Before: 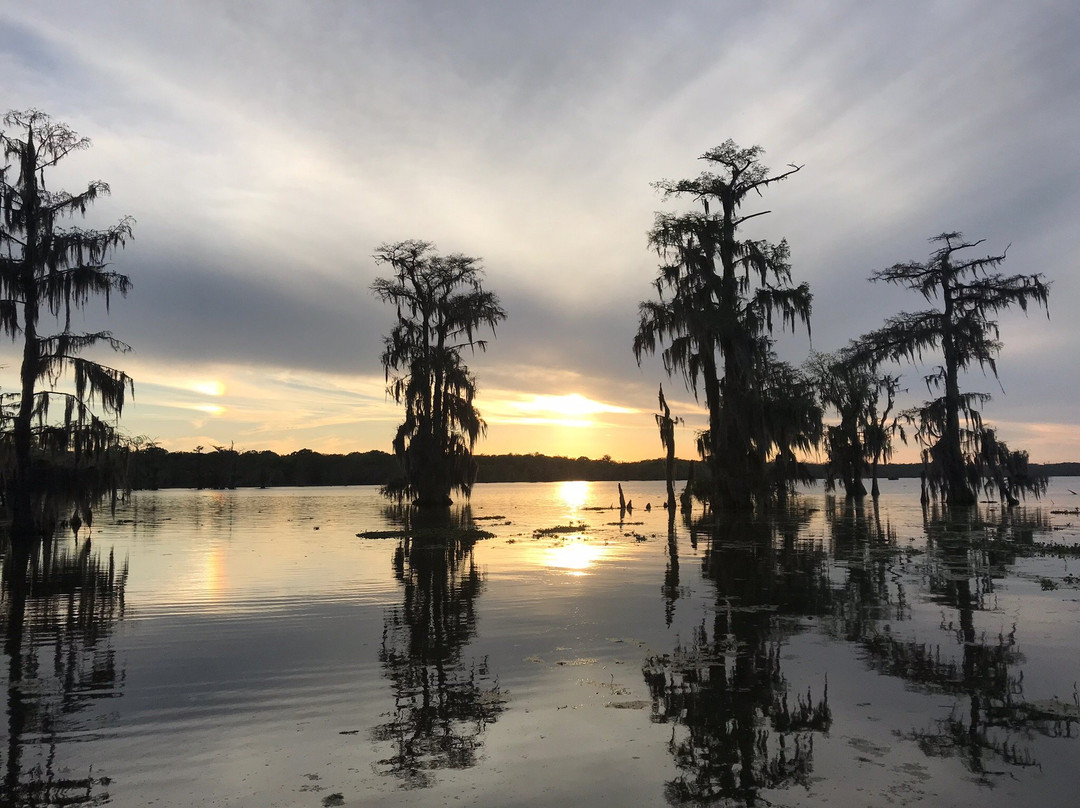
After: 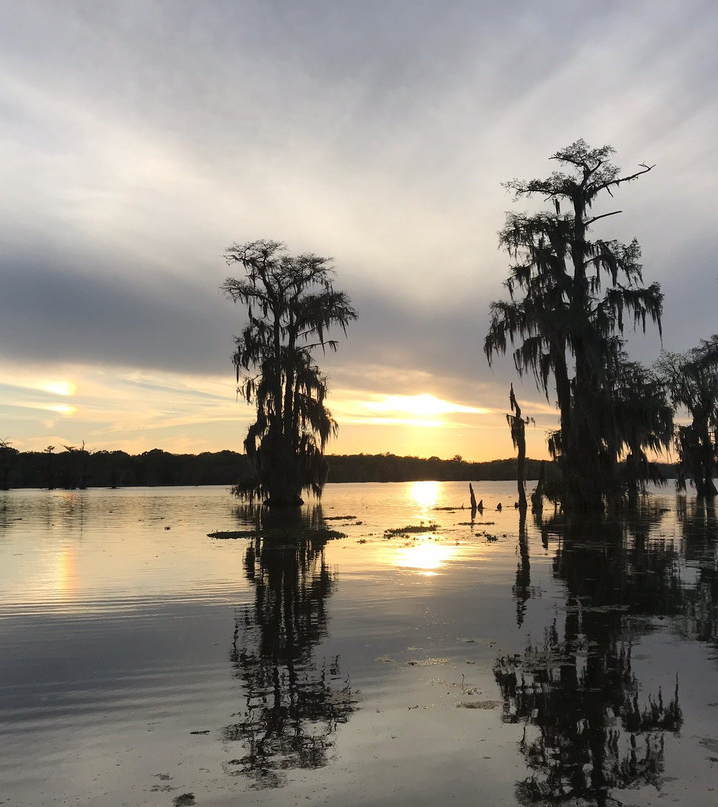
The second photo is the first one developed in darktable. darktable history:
crop and rotate: left 13.821%, right 19.675%
